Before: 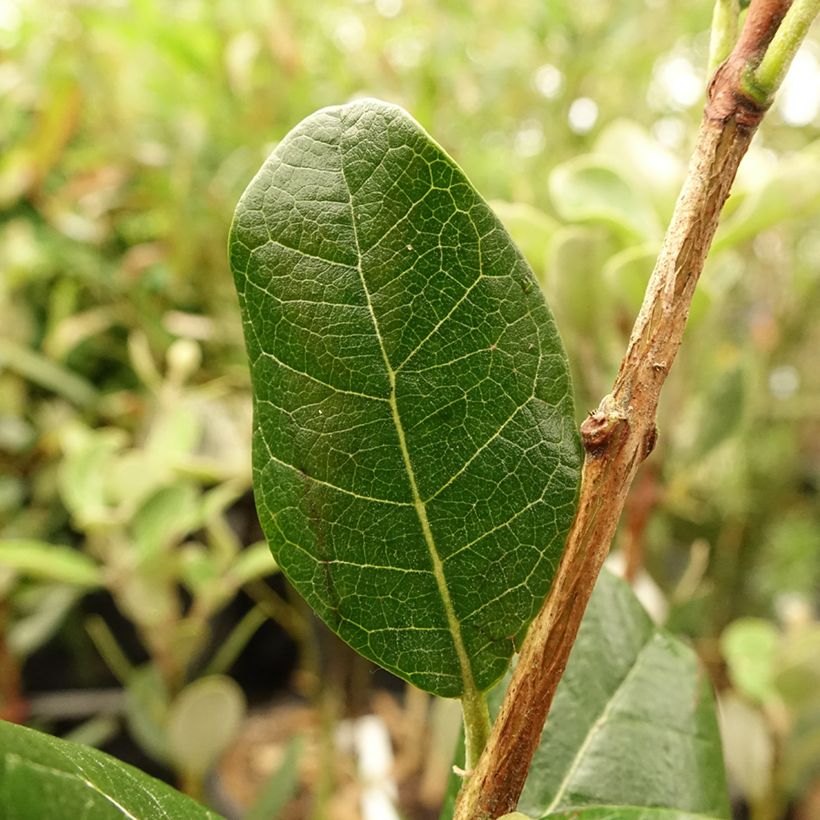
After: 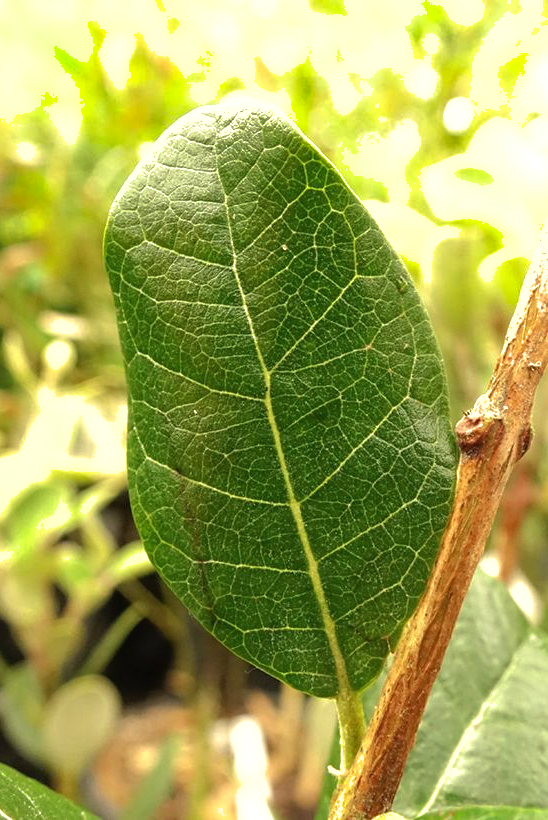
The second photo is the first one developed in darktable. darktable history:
shadows and highlights: on, module defaults
crop and rotate: left 15.318%, right 17.814%
tone equalizer: -8 EV -0.731 EV, -7 EV -0.674 EV, -6 EV -0.614 EV, -5 EV -0.378 EV, -3 EV 0.373 EV, -2 EV 0.6 EV, -1 EV 0.686 EV, +0 EV 0.757 EV
